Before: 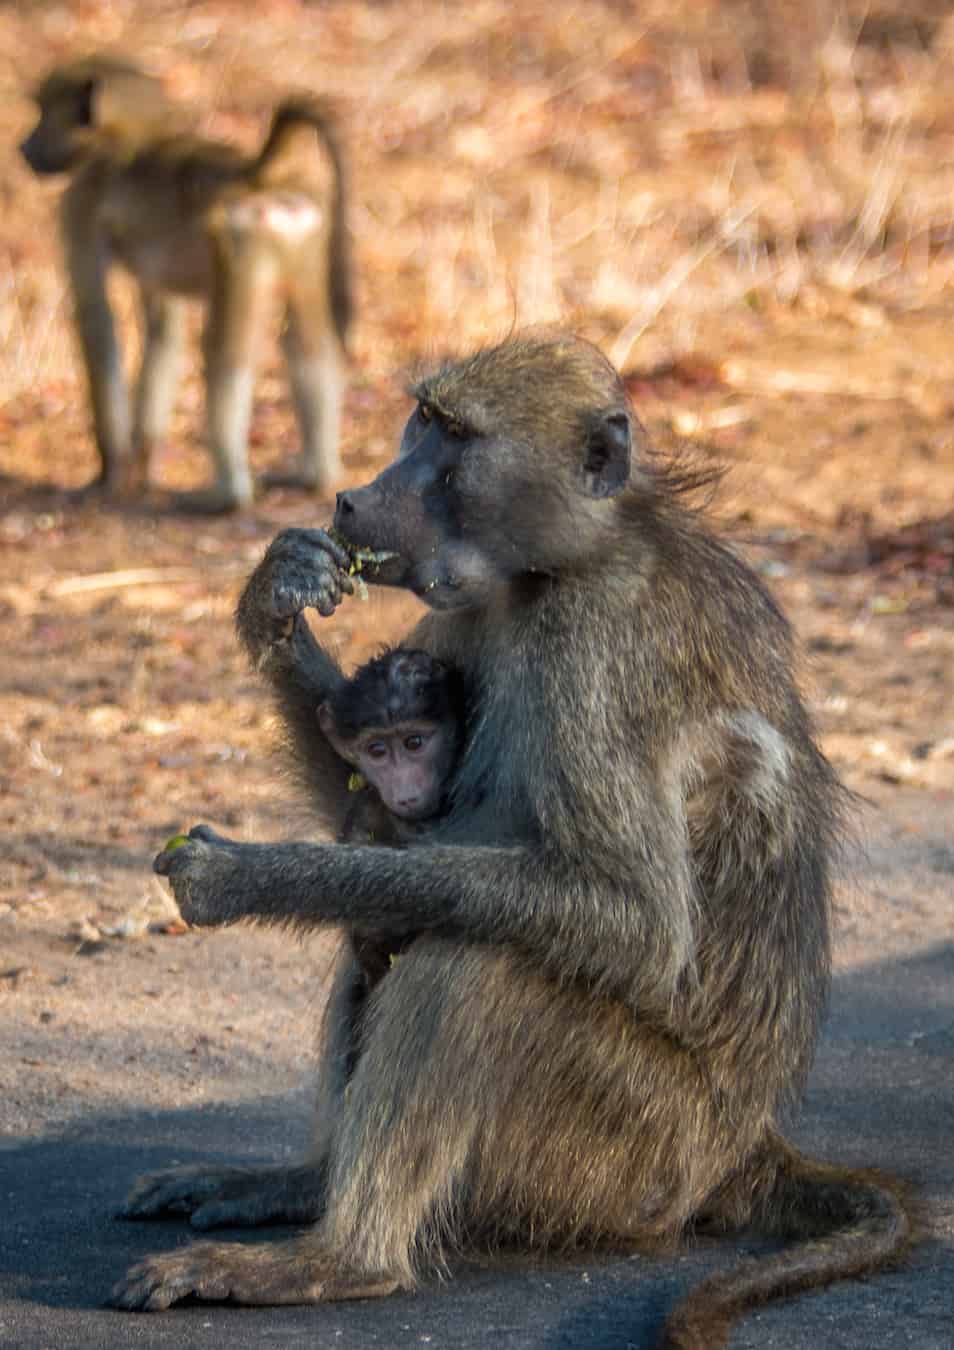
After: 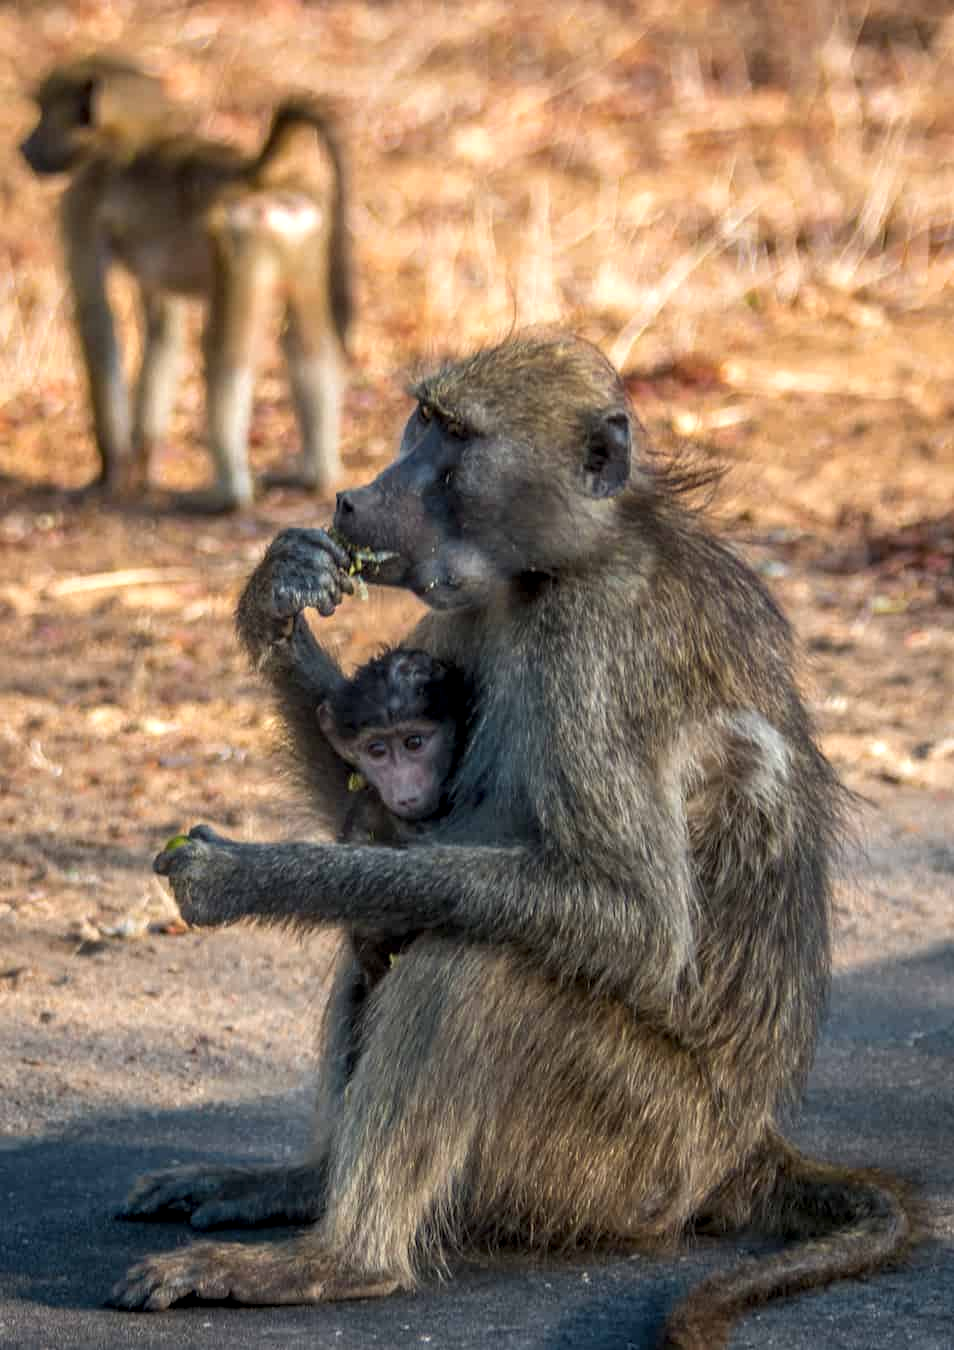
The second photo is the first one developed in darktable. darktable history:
local contrast: on, module defaults
exposure: exposure 0.073 EV, compensate highlight preservation false
